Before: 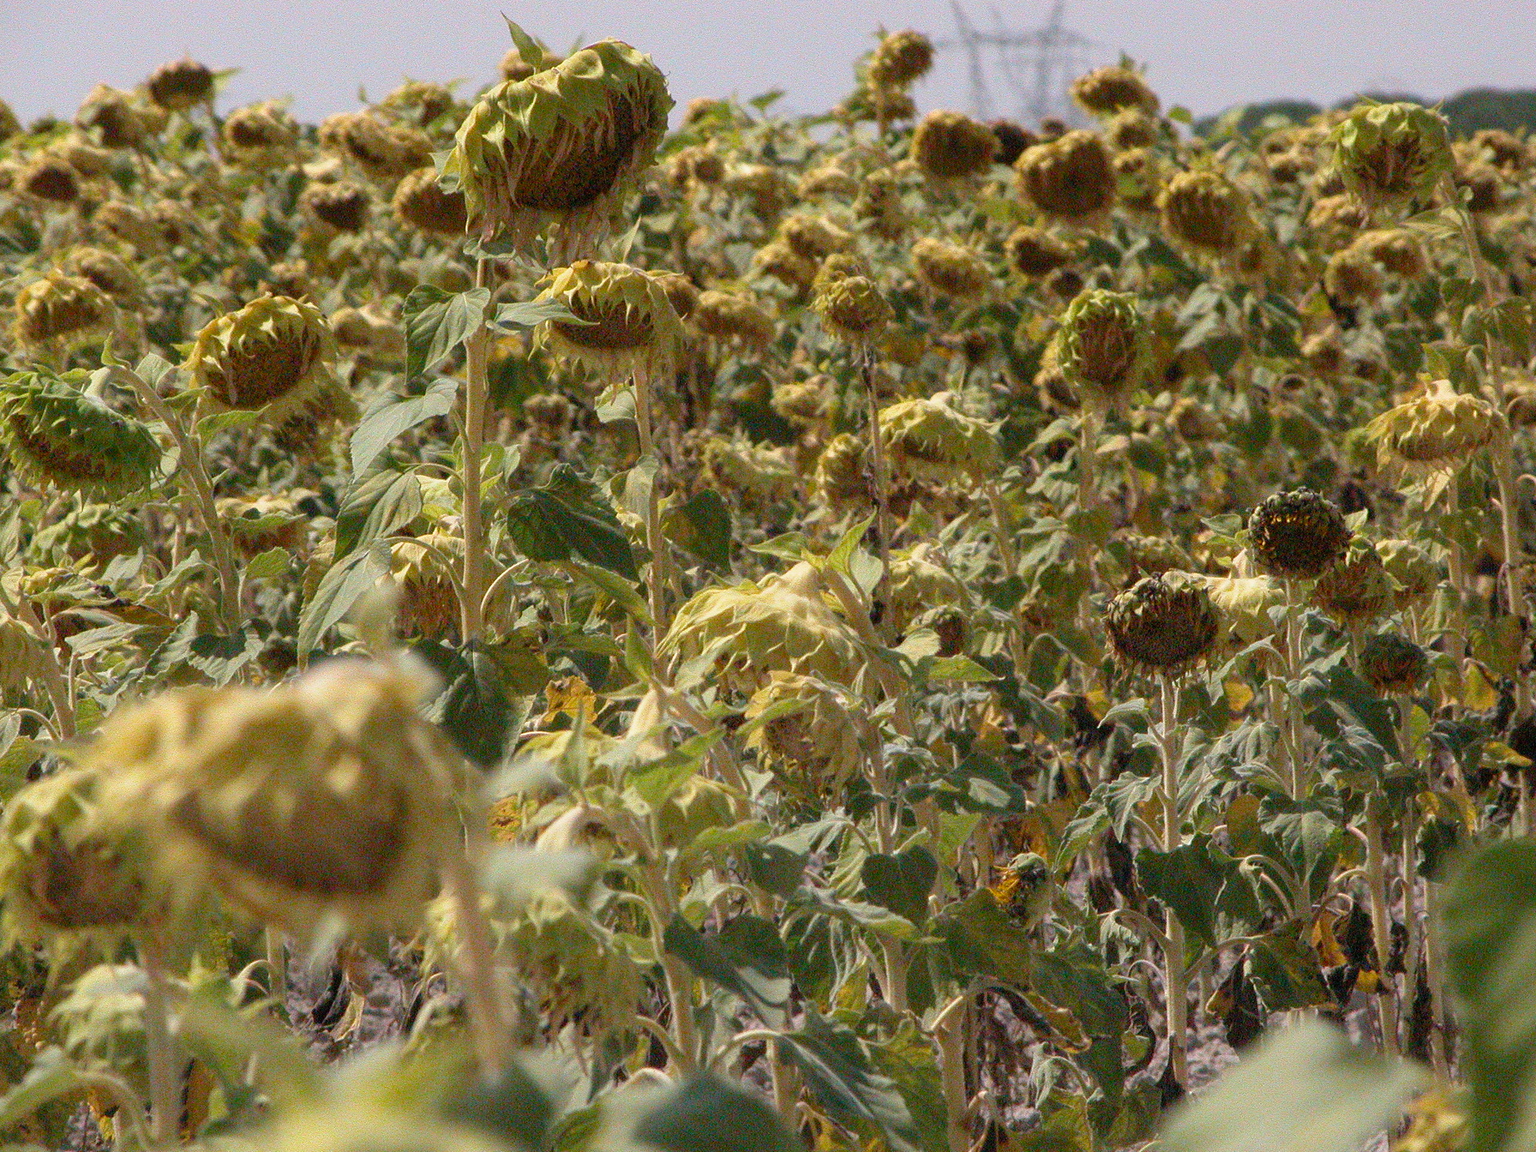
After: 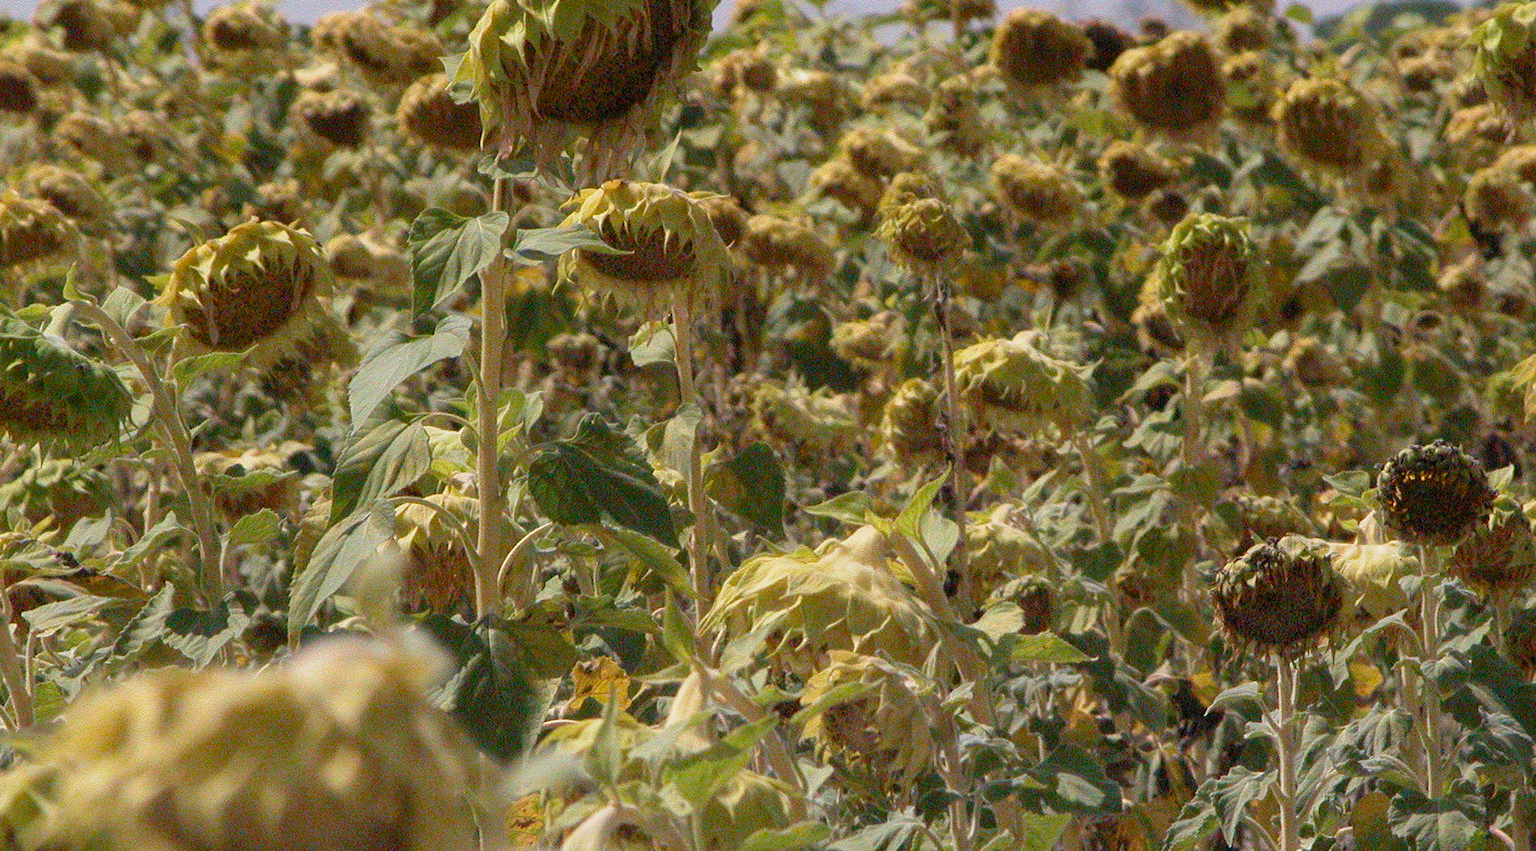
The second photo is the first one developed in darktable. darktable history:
shadows and highlights: shadows -20, white point adjustment -2, highlights -35
crop: left 3.015%, top 8.969%, right 9.647%, bottom 26.457%
white balance: red 1.004, blue 1.024
